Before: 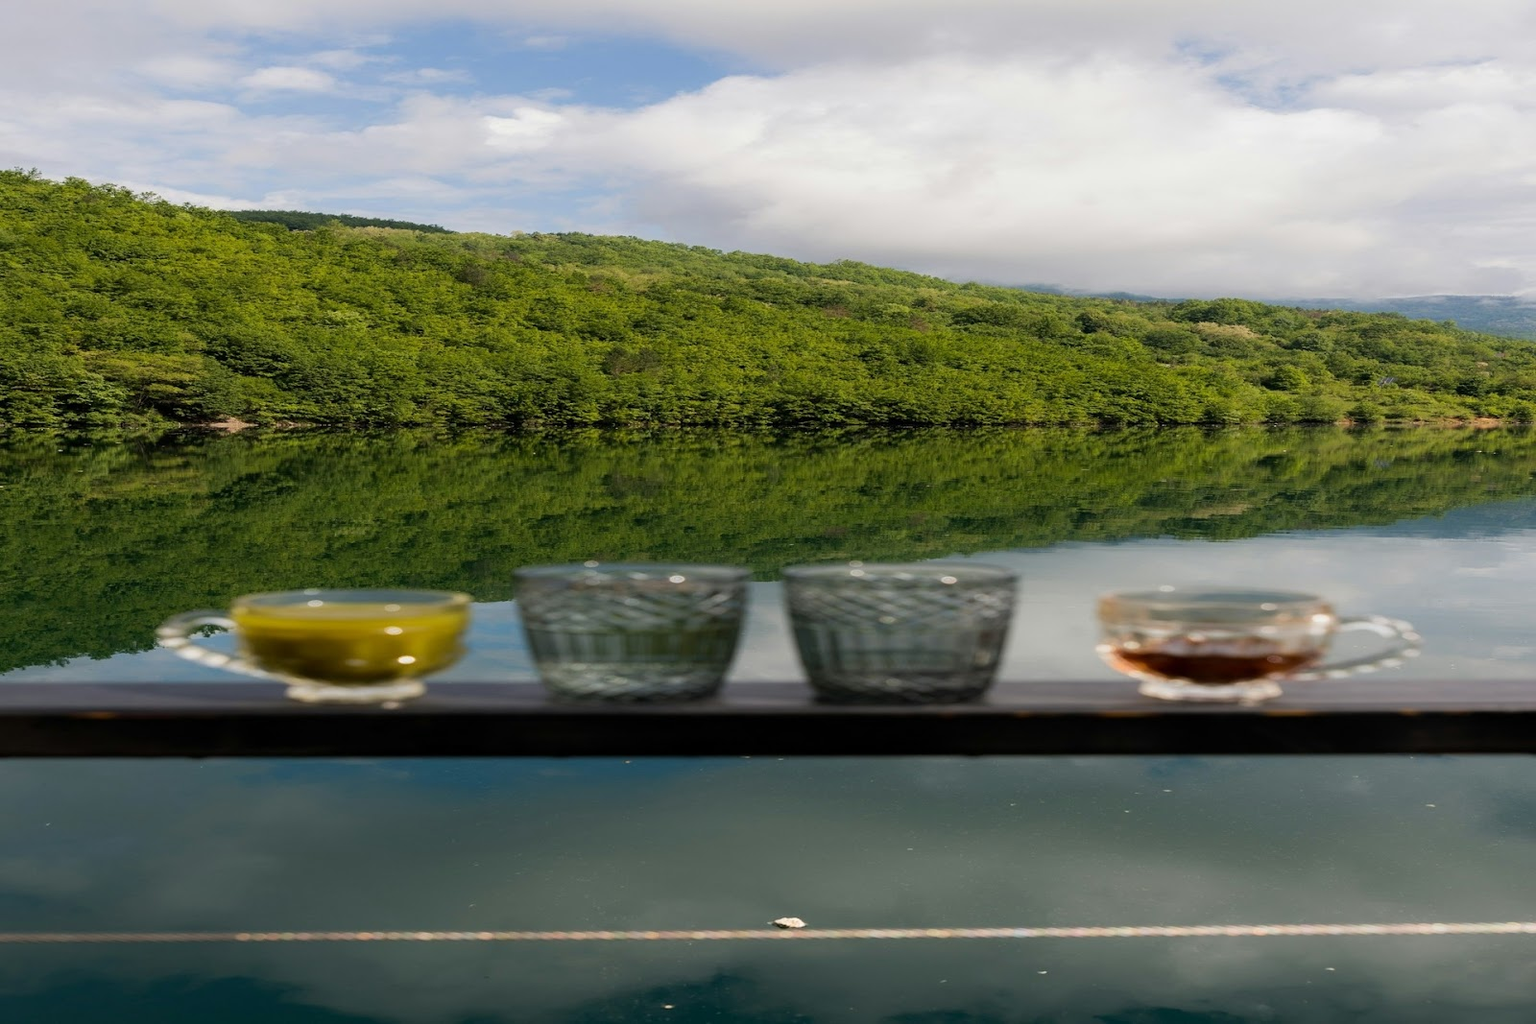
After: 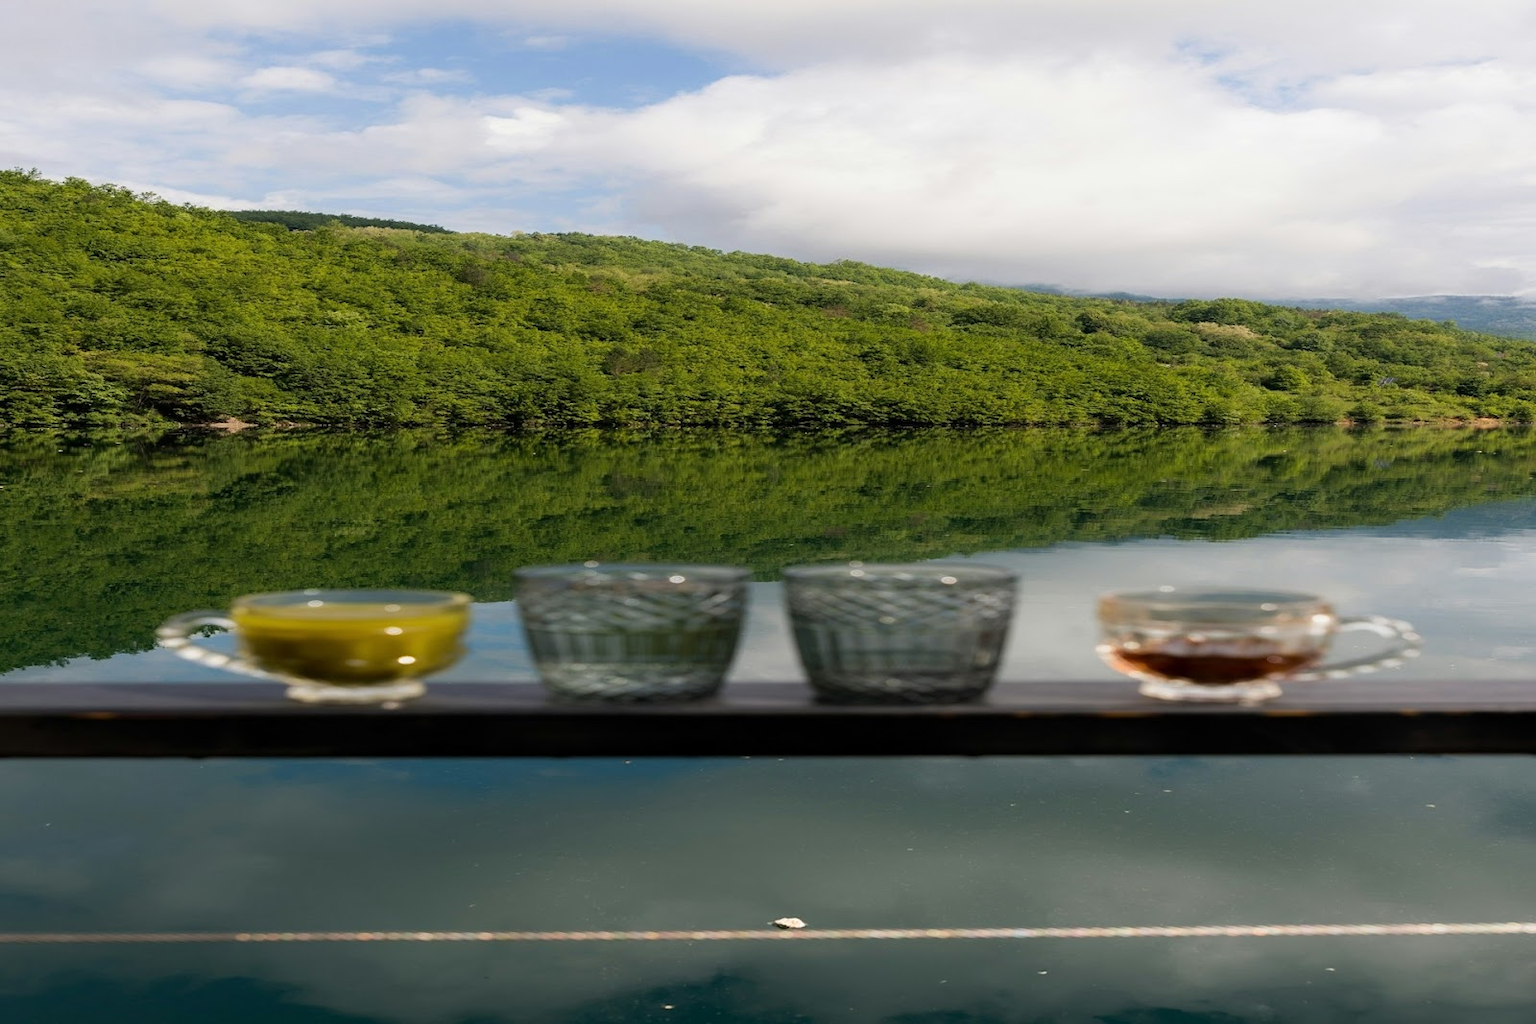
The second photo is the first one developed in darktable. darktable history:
color correction: highlights b* -0.039, saturation 0.992
shadows and highlights: shadows -1.51, highlights 41.95
